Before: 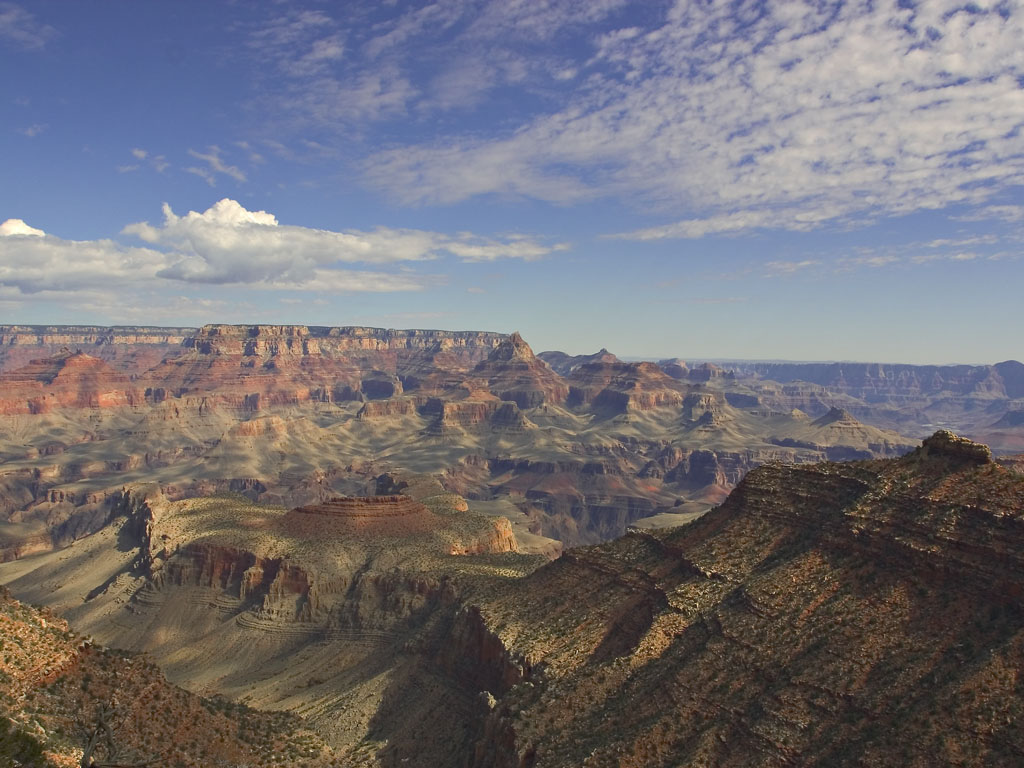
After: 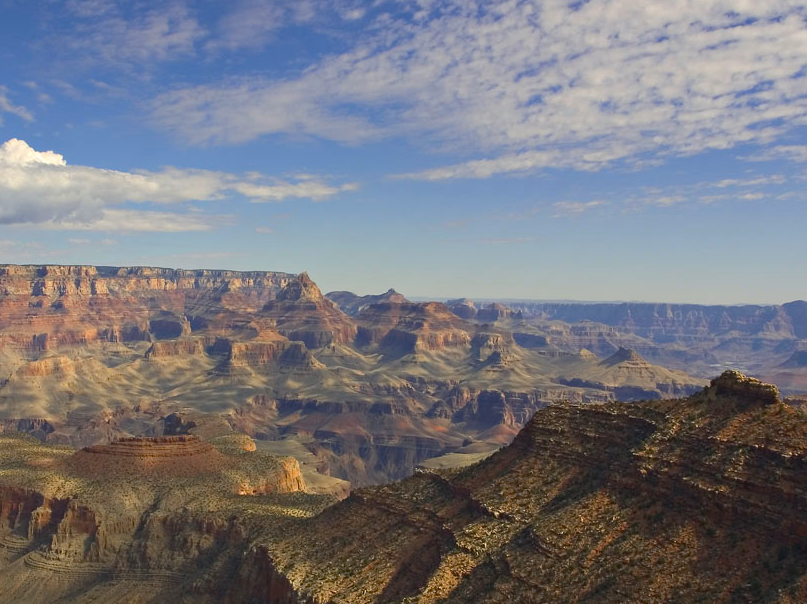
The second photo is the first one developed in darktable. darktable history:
color contrast: green-magenta contrast 0.8, blue-yellow contrast 1.1, unbound 0
crop and rotate: left 20.74%, top 7.912%, right 0.375%, bottom 13.378%
